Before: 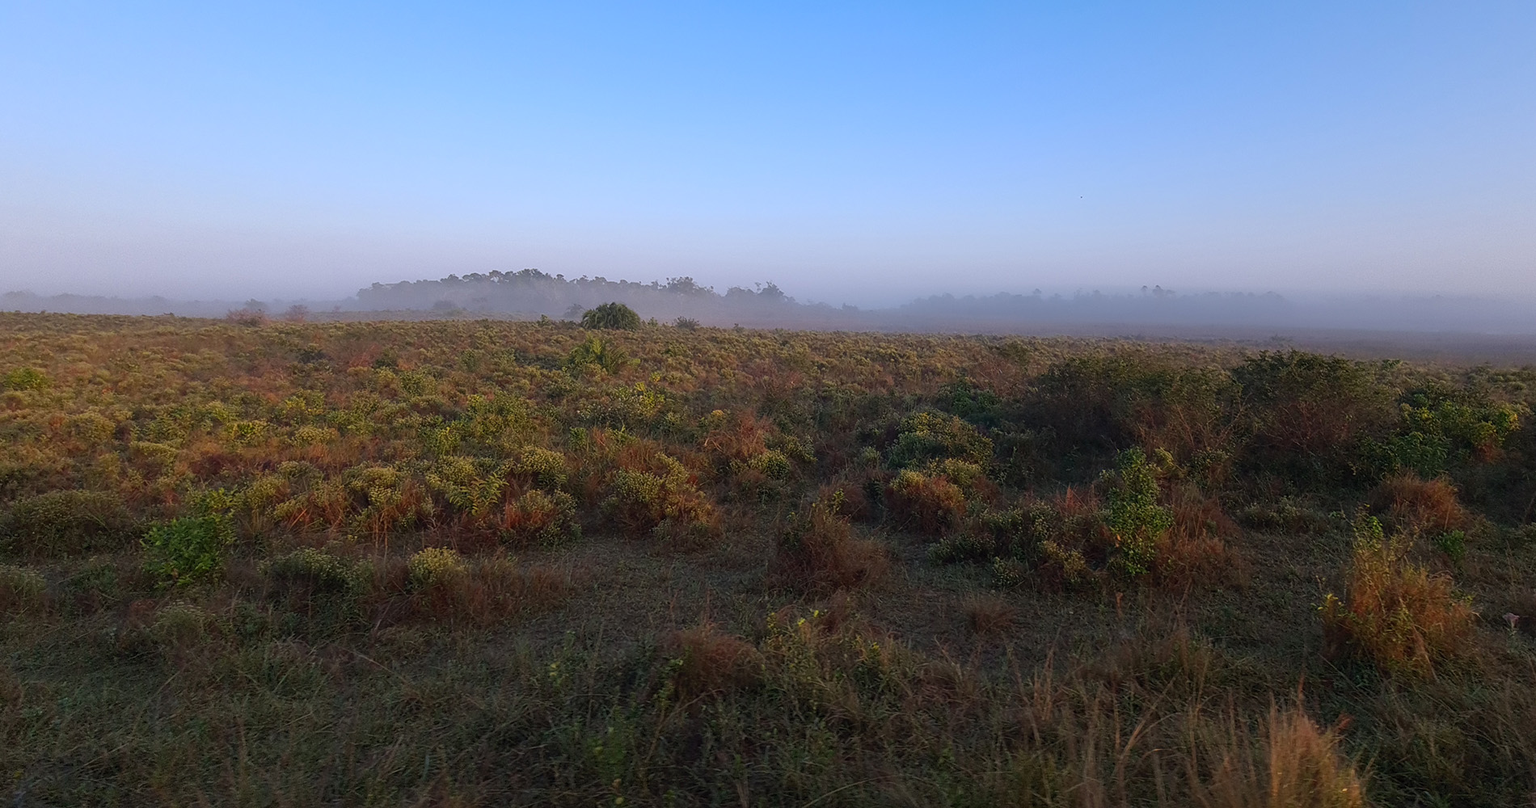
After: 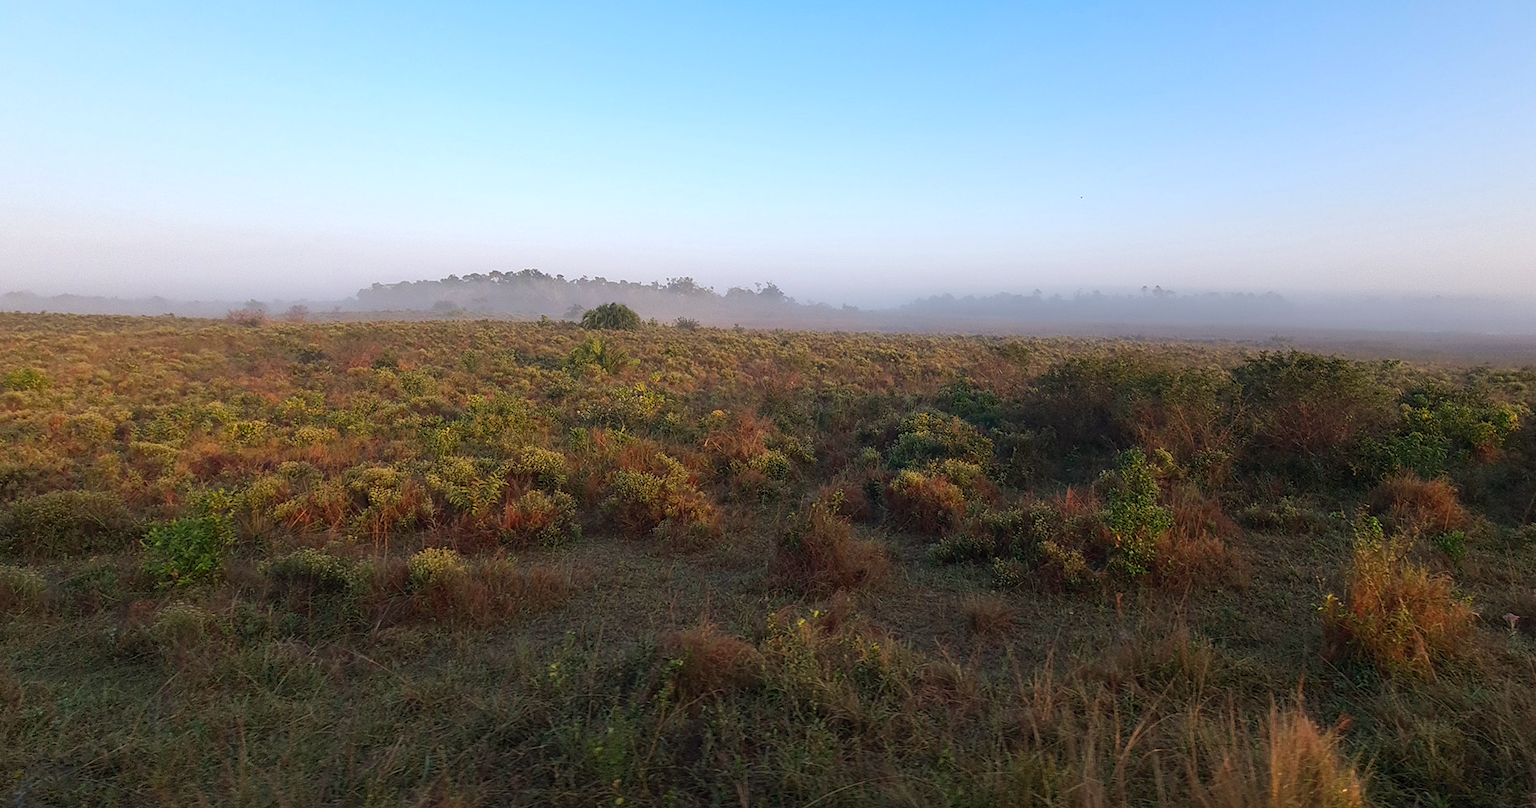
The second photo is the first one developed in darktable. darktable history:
white balance: red 1.029, blue 0.92
exposure: black level correction 0.001, exposure 0.5 EV, compensate exposure bias true, compensate highlight preservation false
